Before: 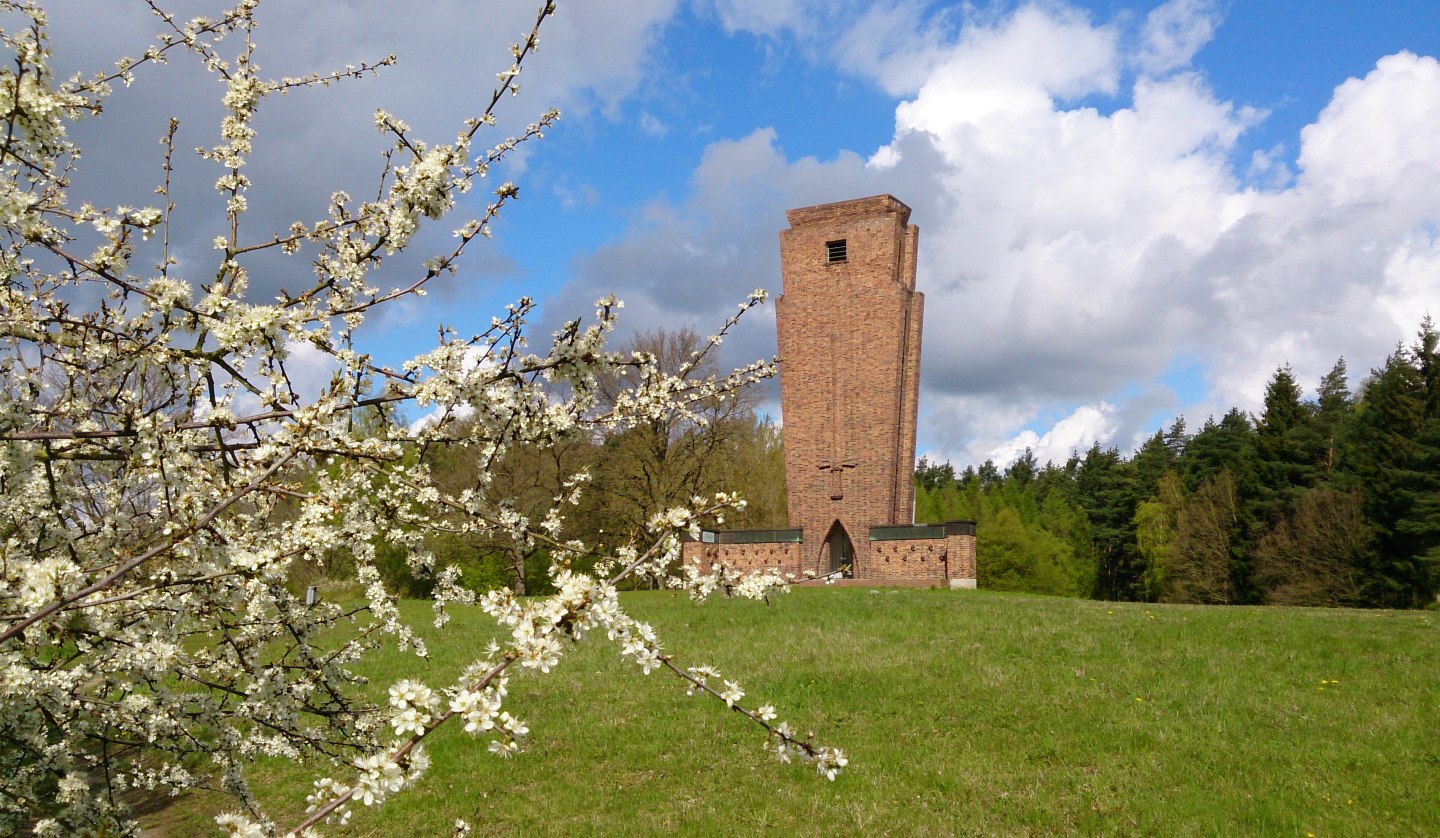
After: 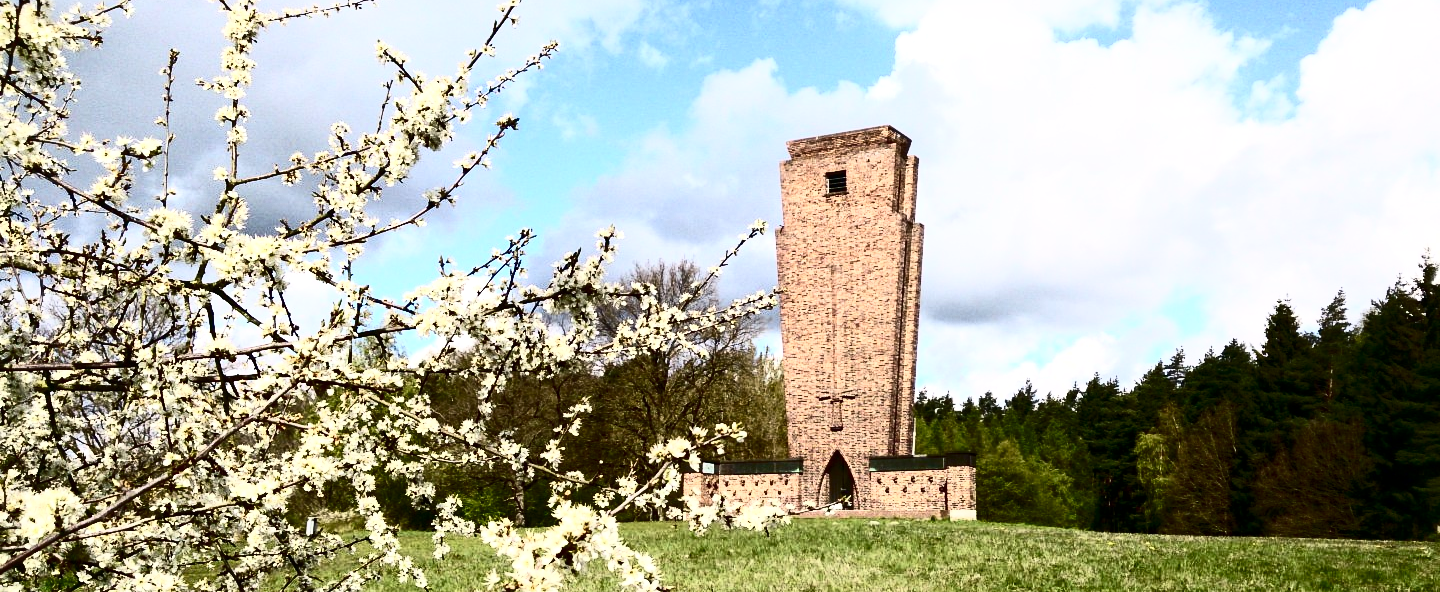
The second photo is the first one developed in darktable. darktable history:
contrast brightness saturation: contrast 0.93, brightness 0.2
local contrast: mode bilateral grid, contrast 20, coarseness 50, detail 120%, midtone range 0.2
crop and rotate: top 8.293%, bottom 20.996%
